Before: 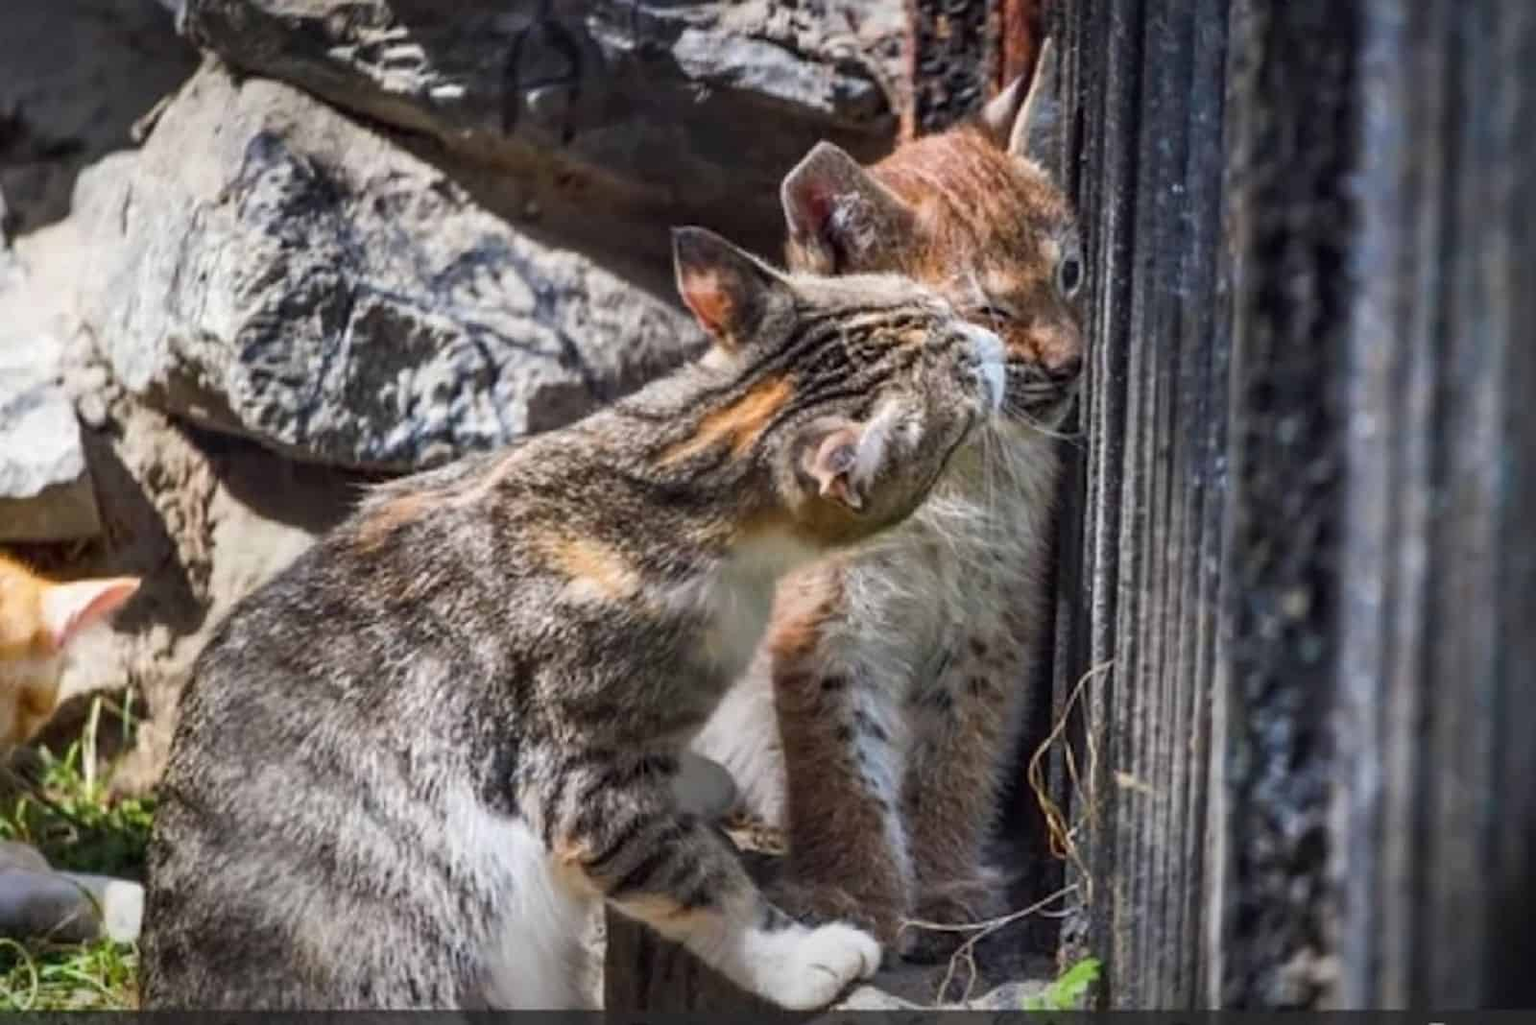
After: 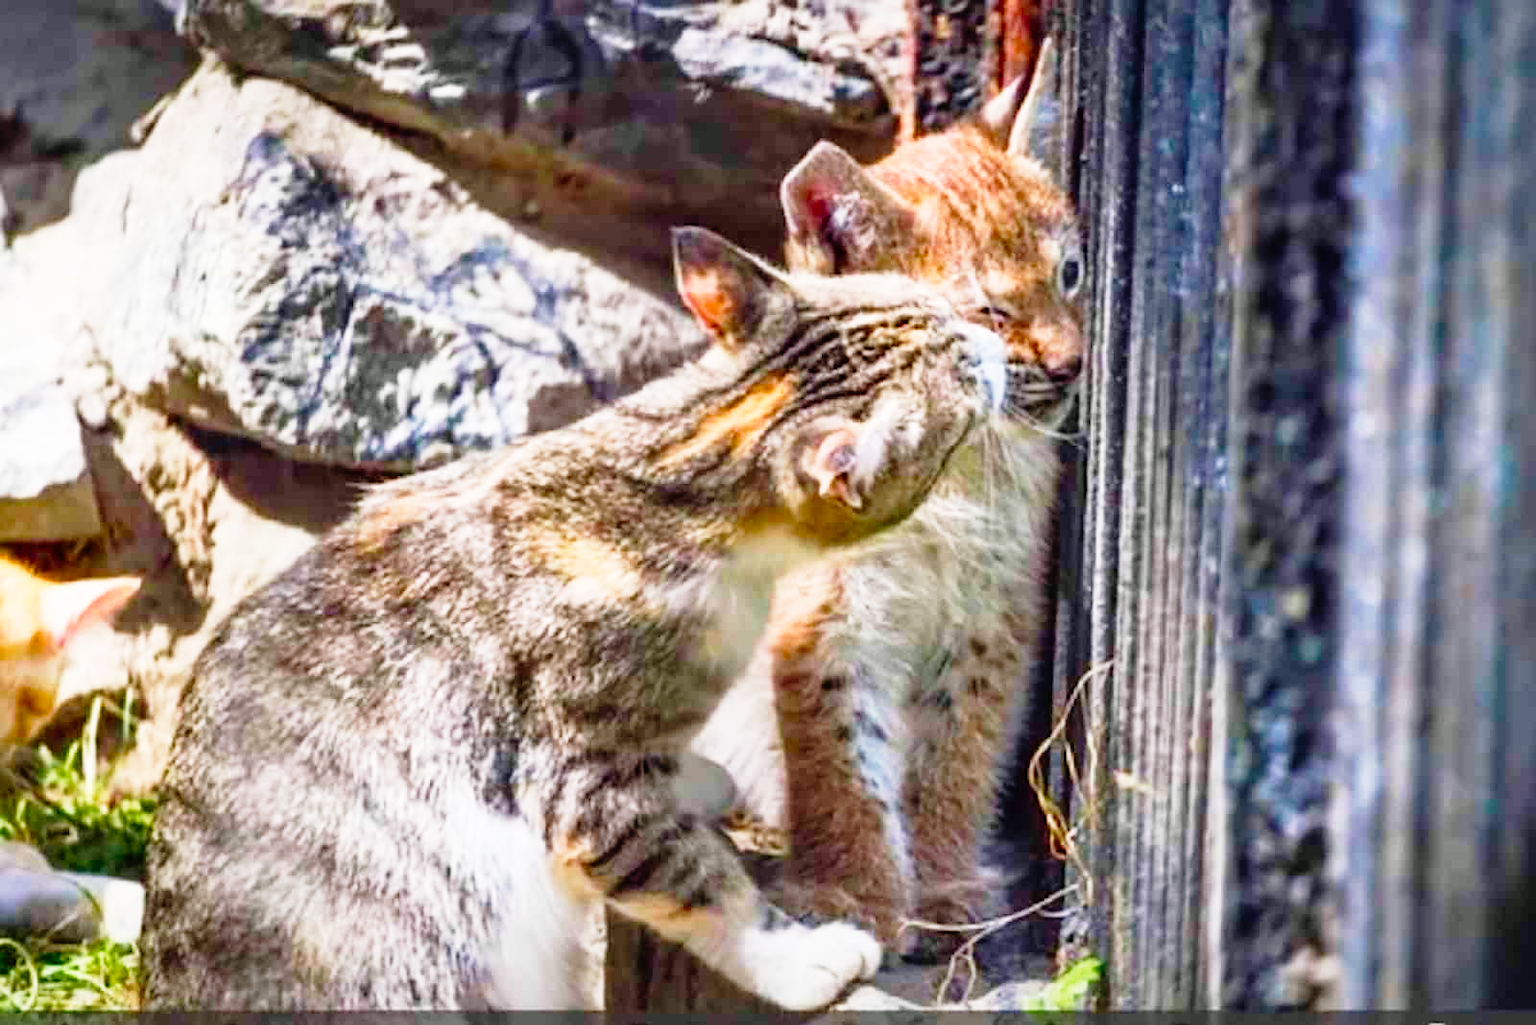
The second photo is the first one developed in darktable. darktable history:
velvia: on, module defaults
base curve: curves: ch0 [(0, 0) (0.012, 0.01) (0.073, 0.168) (0.31, 0.711) (0.645, 0.957) (1, 1)], preserve colors none
color balance rgb: shadows lift › chroma 1%, shadows lift › hue 113°, highlights gain › chroma 0.2%, highlights gain › hue 333°, perceptual saturation grading › global saturation 20%, perceptual saturation grading › highlights -25%, perceptual saturation grading › shadows 25%, contrast -10%
